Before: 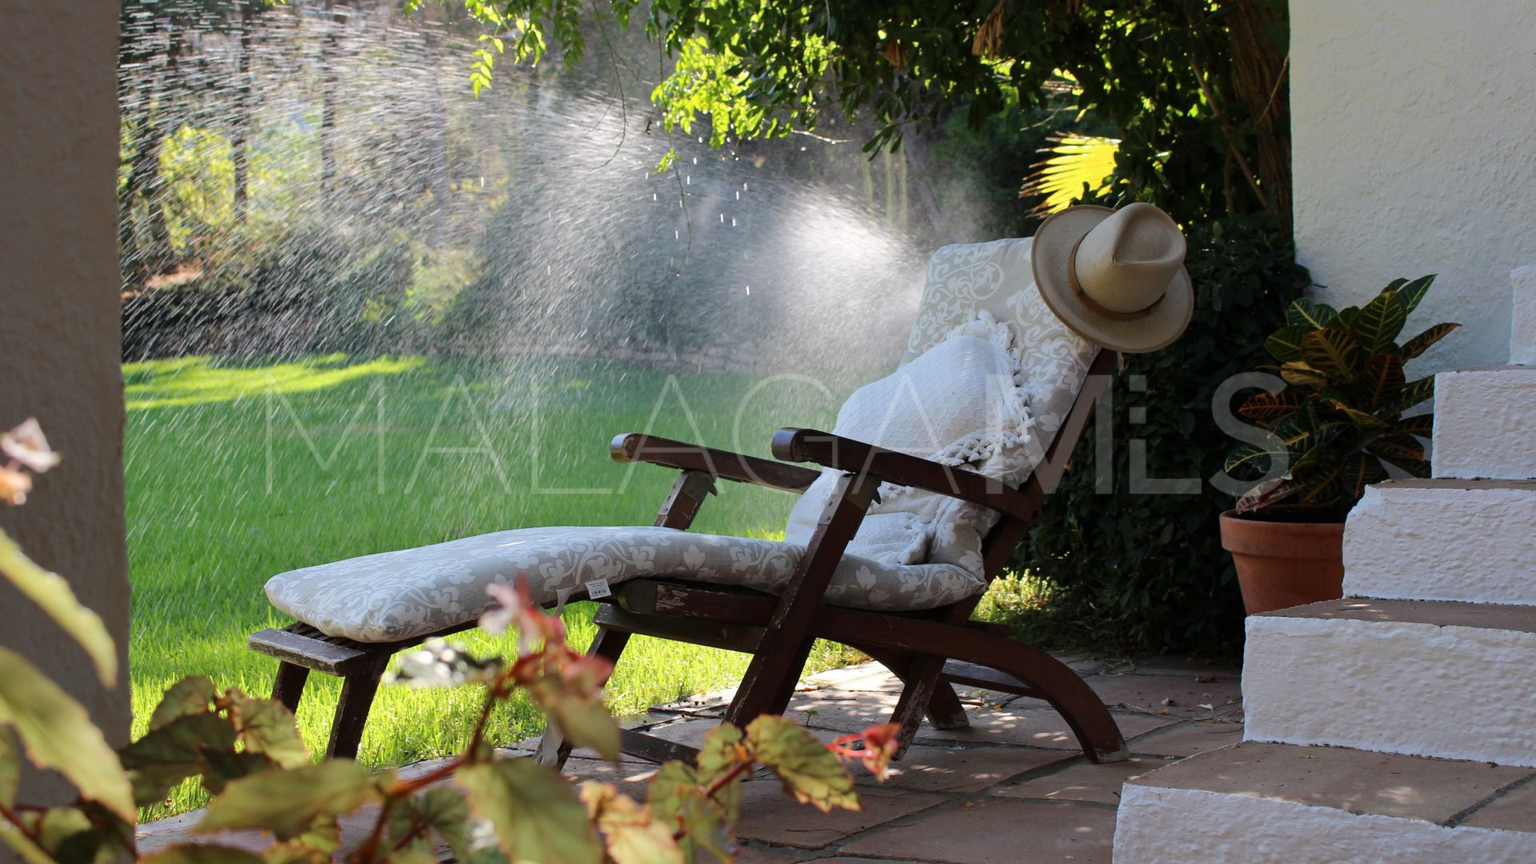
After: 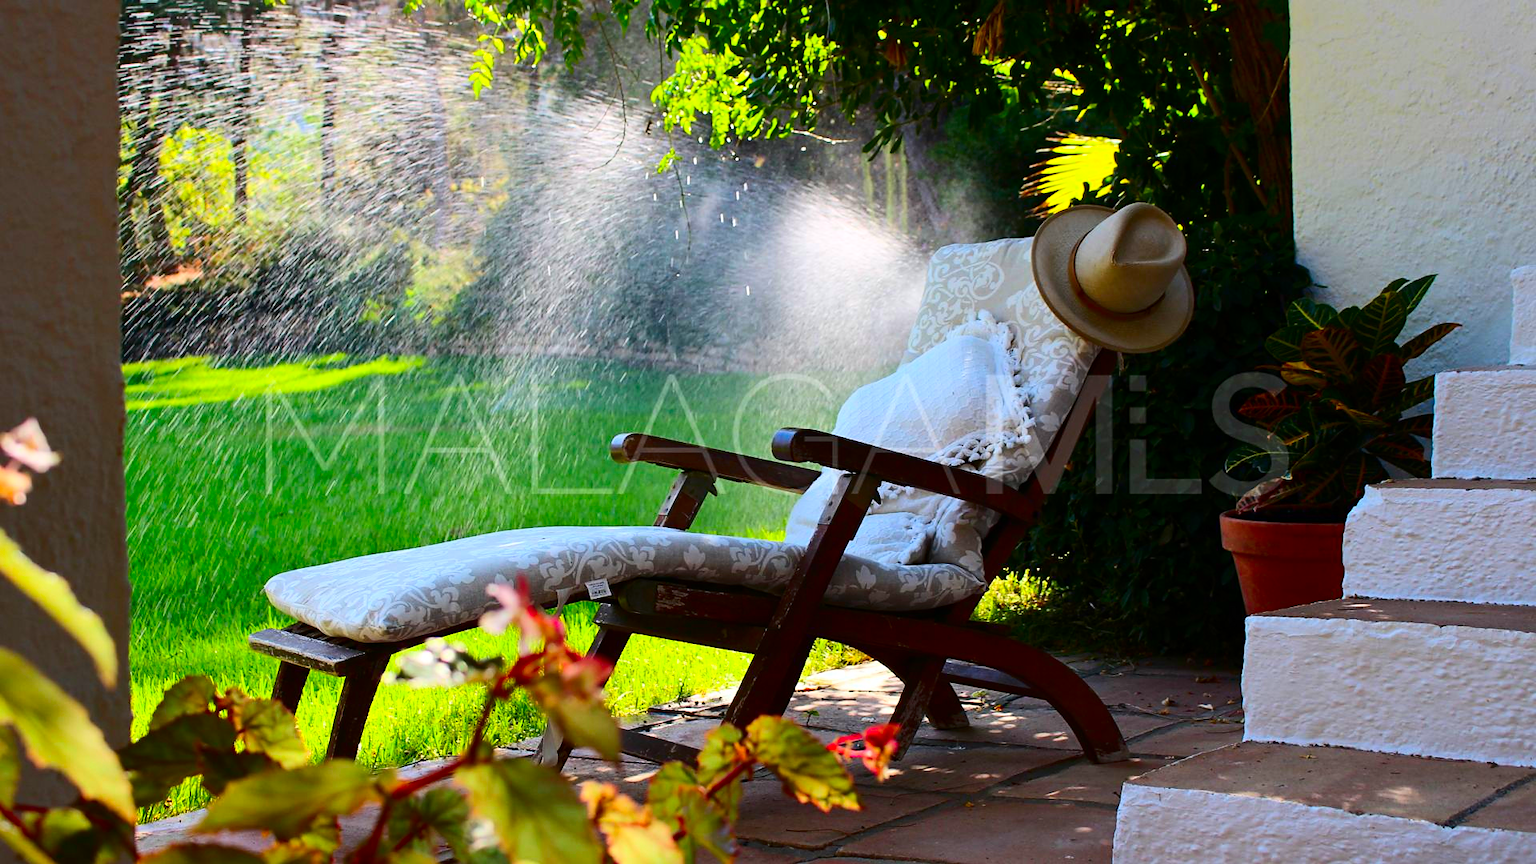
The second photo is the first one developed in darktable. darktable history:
contrast brightness saturation: contrast 0.26, brightness 0.014, saturation 0.889
sharpen: radius 1.46, amount 0.405, threshold 1.366
color correction: highlights a* 0.052, highlights b* -0.872
